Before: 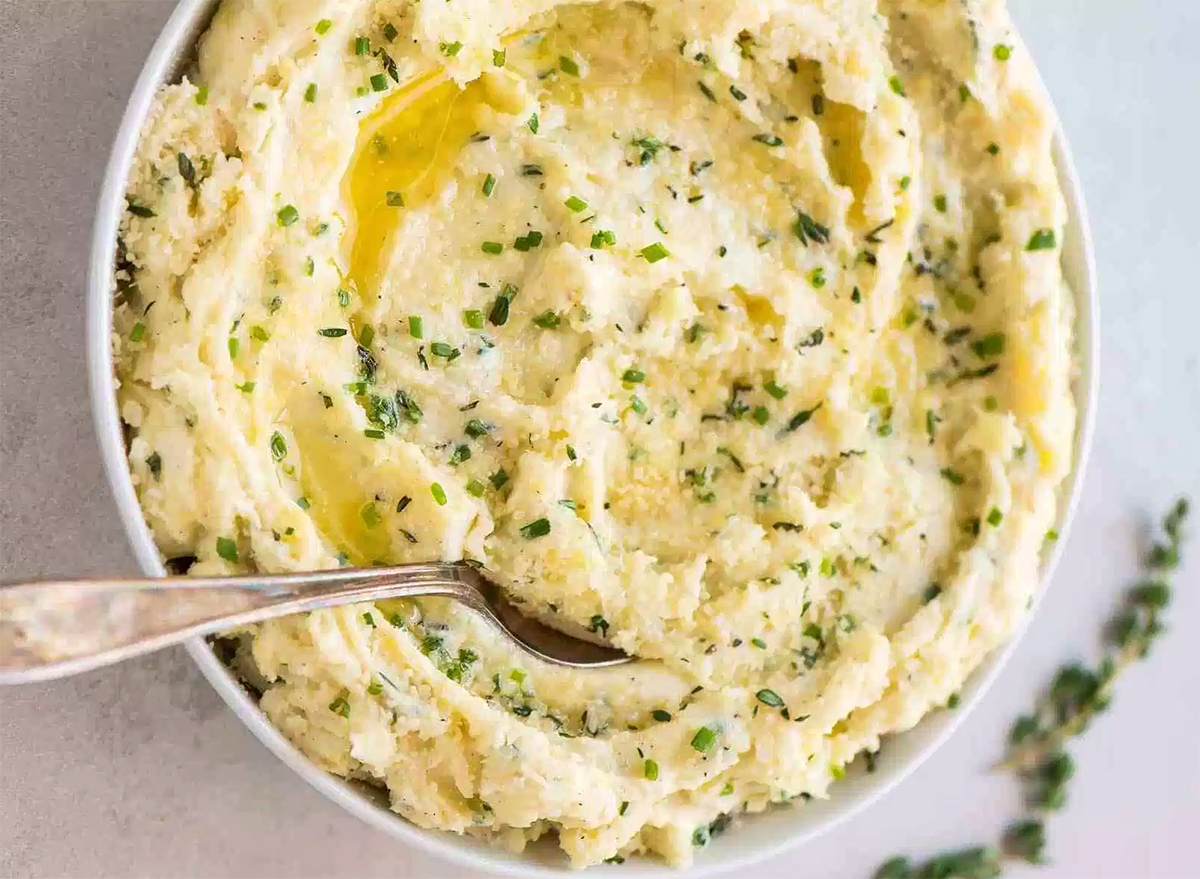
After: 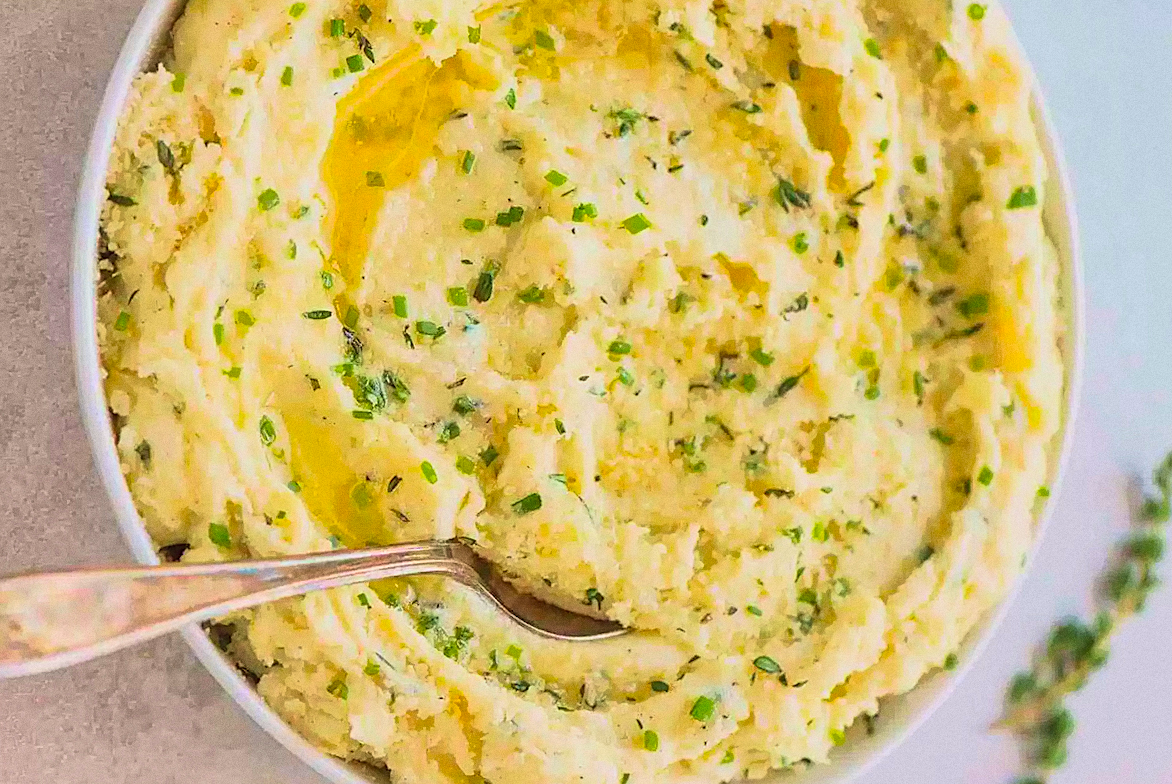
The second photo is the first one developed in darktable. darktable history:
crop: top 0.448%, right 0.264%, bottom 5.045%
exposure: black level correction -0.002, exposure 1.35 EV, compensate highlight preservation false
grain: on, module defaults
velvia: on, module defaults
global tonemap: drago (1, 100), detail 1
sharpen: on, module defaults
rotate and perspective: rotation -2°, crop left 0.022, crop right 0.978, crop top 0.049, crop bottom 0.951
